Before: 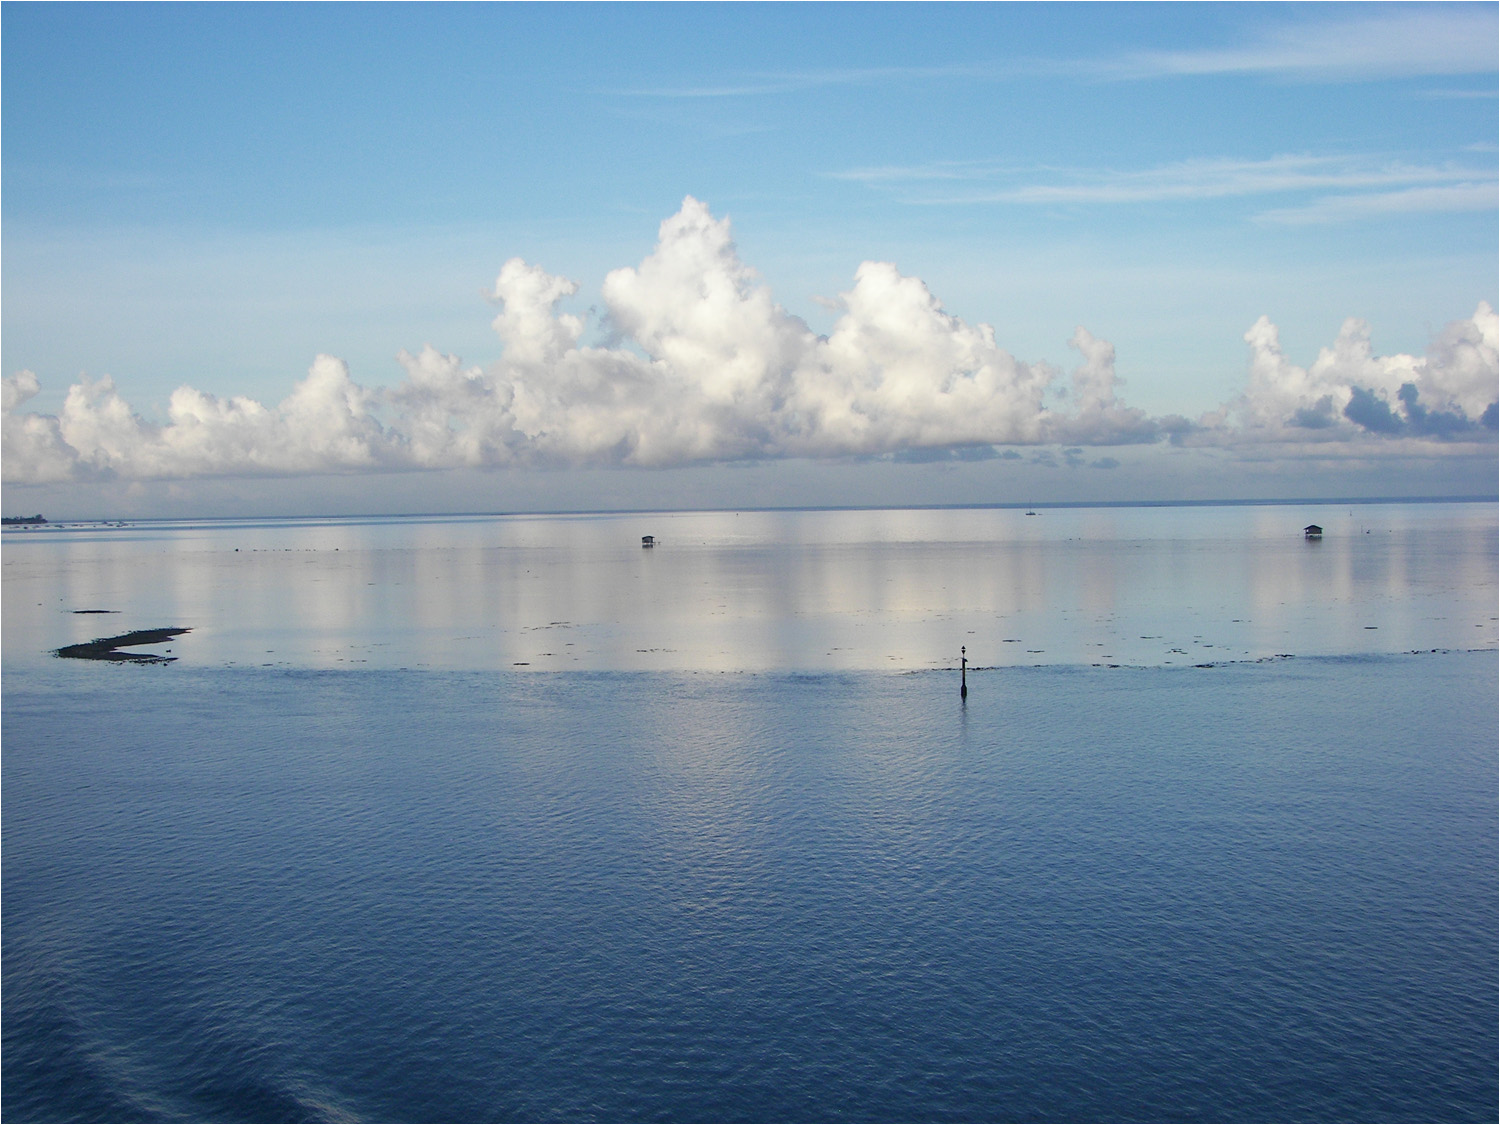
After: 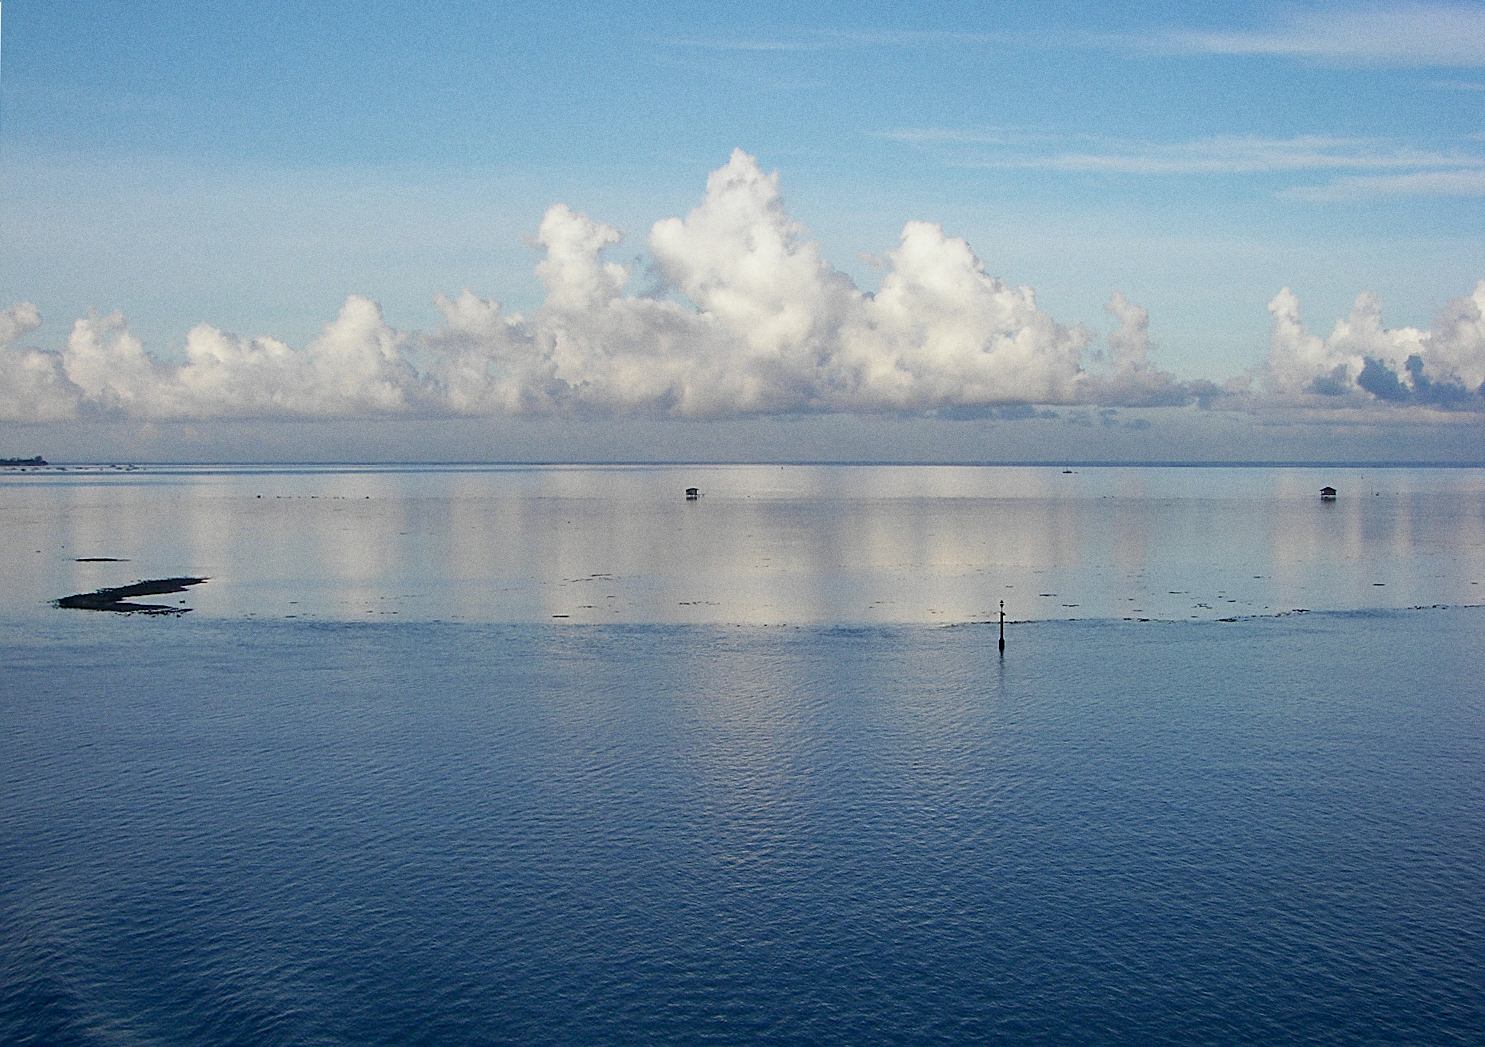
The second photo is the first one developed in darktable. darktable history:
rotate and perspective: rotation 0.679°, lens shift (horizontal) 0.136, crop left 0.009, crop right 0.991, crop top 0.078, crop bottom 0.95
exposure: black level correction 0.009, exposure -0.159 EV, compensate highlight preservation false
grain: coarseness 0.09 ISO
sharpen: on, module defaults
